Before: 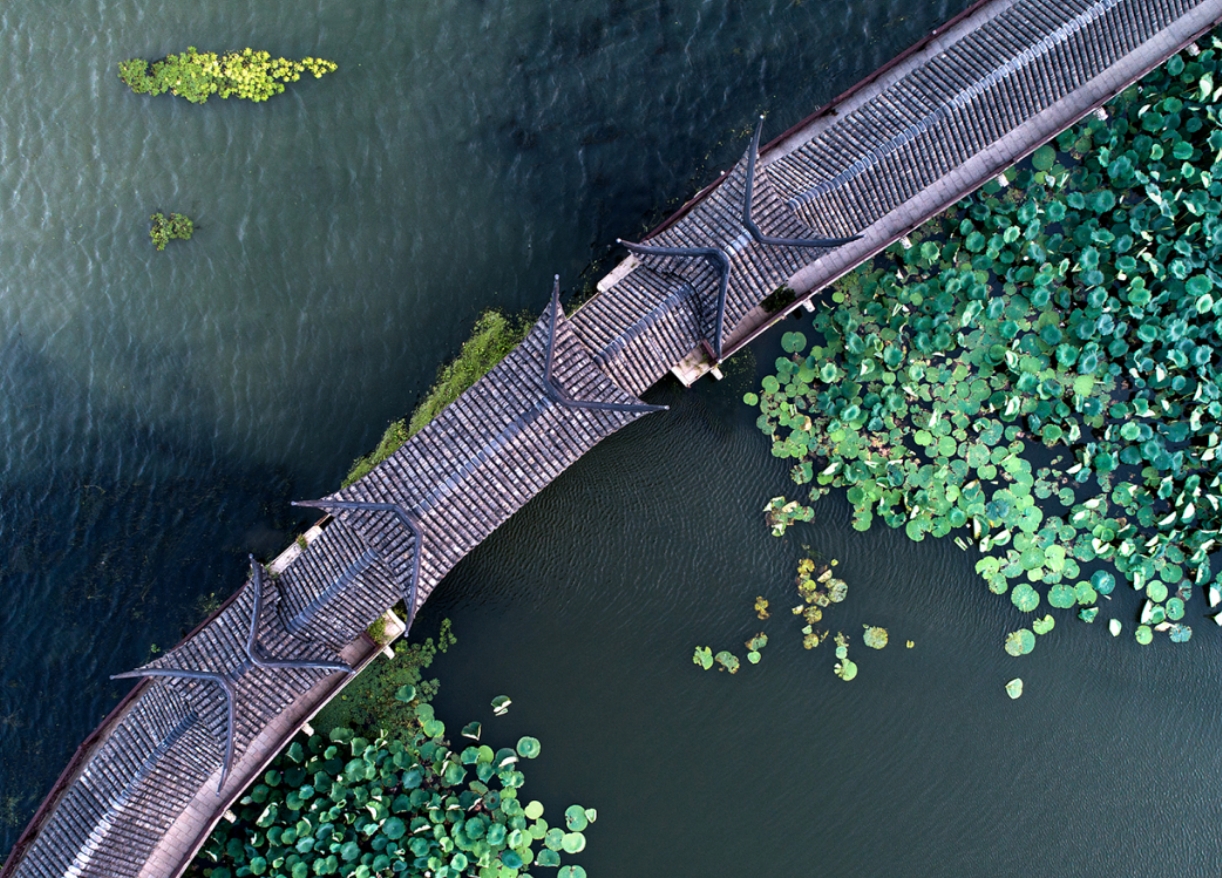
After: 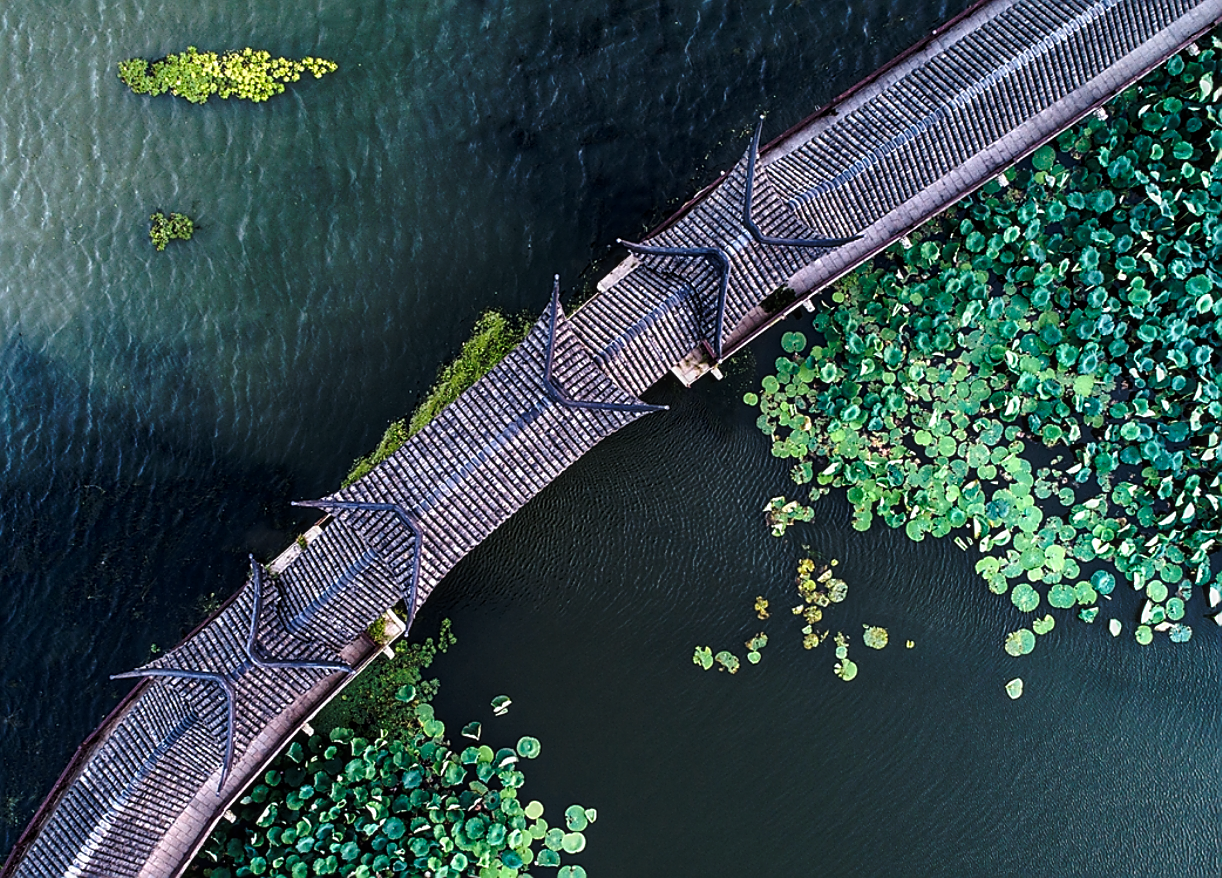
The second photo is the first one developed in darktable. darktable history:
sharpen: radius 1.4, amount 1.25, threshold 0.7
base curve: curves: ch0 [(0, 0) (0.073, 0.04) (0.157, 0.139) (0.492, 0.492) (0.758, 0.758) (1, 1)], preserve colors none
local contrast: on, module defaults
